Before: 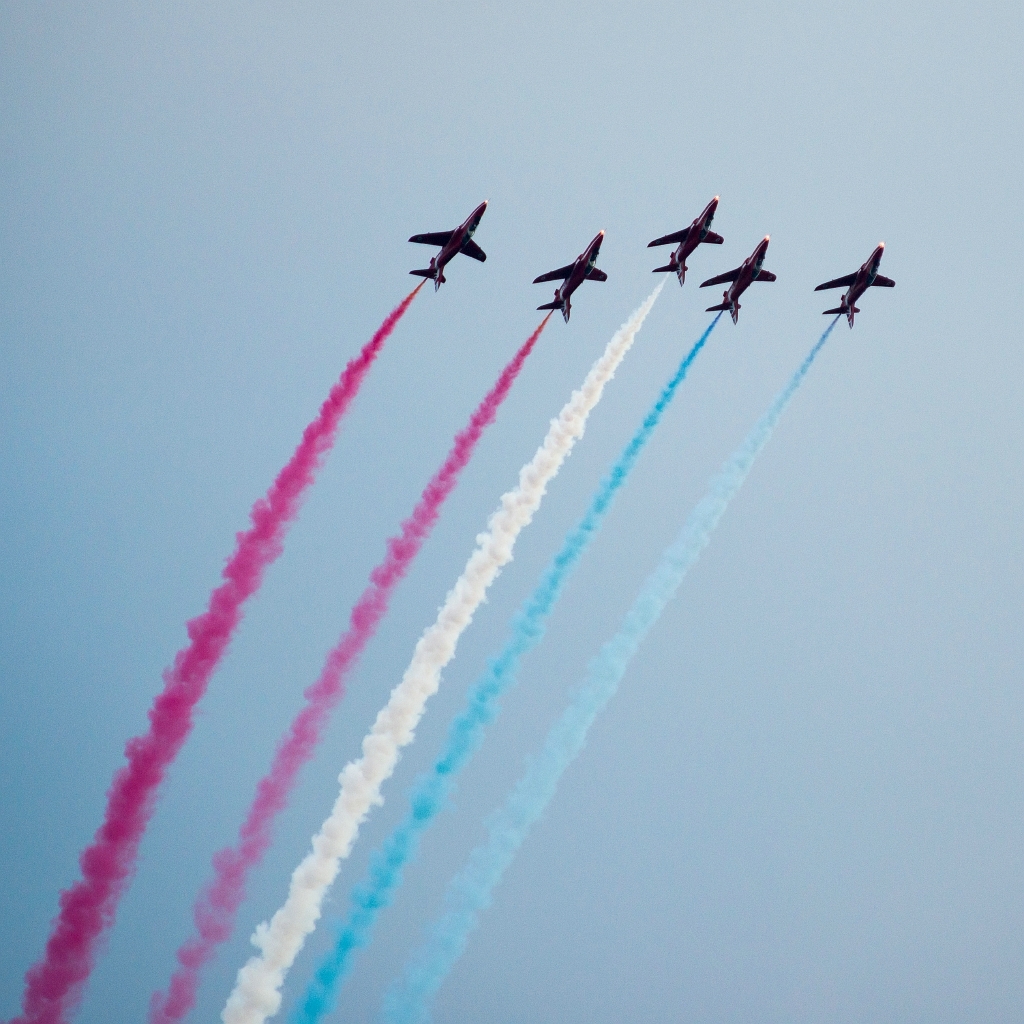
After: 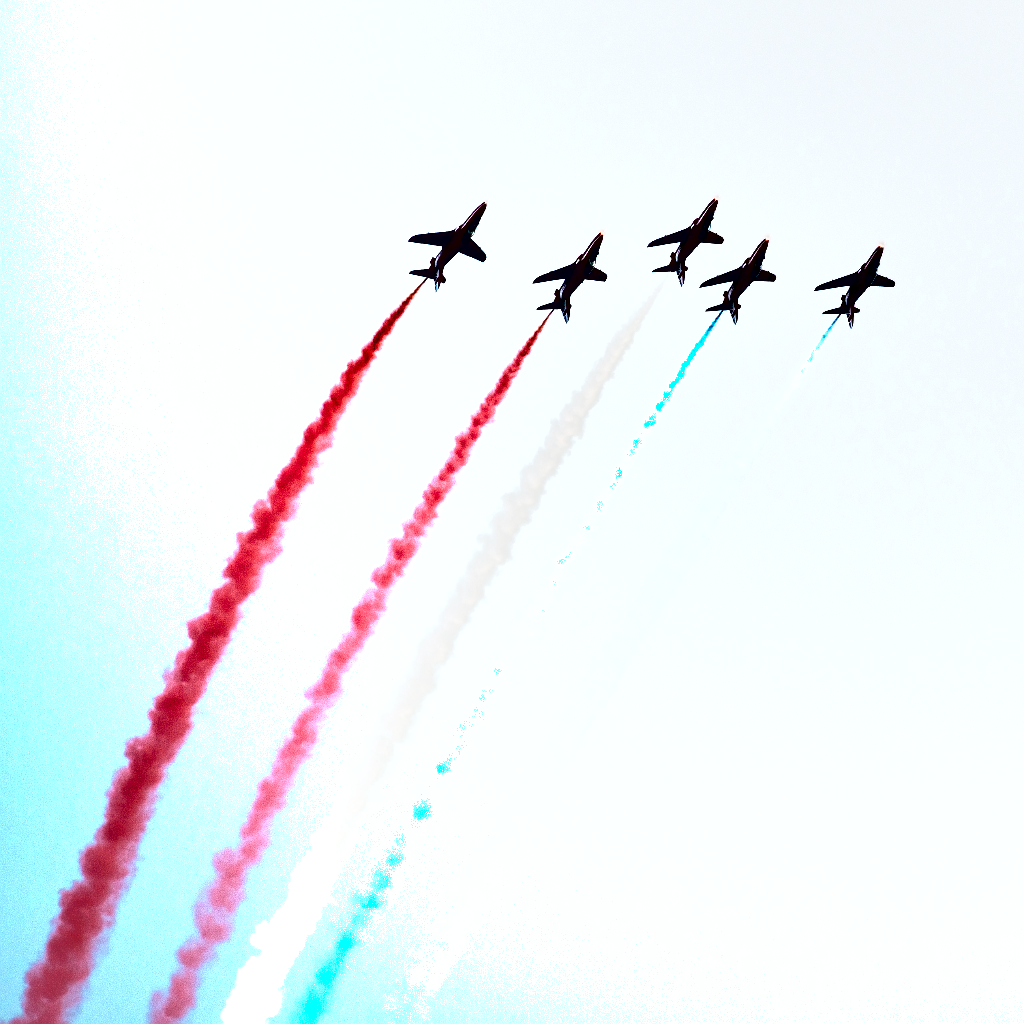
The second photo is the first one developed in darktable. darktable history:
color zones: curves: ch0 [(0.018, 0.548) (0.197, 0.654) (0.425, 0.447) (0.605, 0.658) (0.732, 0.579)]; ch1 [(0.105, 0.531) (0.224, 0.531) (0.386, 0.39) (0.618, 0.456) (0.732, 0.456) (0.956, 0.421)]; ch2 [(0.039, 0.583) (0.215, 0.465) (0.399, 0.544) (0.465, 0.548) (0.614, 0.447) (0.724, 0.43) (0.882, 0.623) (0.956, 0.632)]
shadows and highlights: white point adjustment 0.998, soften with gaussian
exposure: black level correction 0, exposure 1.371 EV, compensate highlight preservation false
